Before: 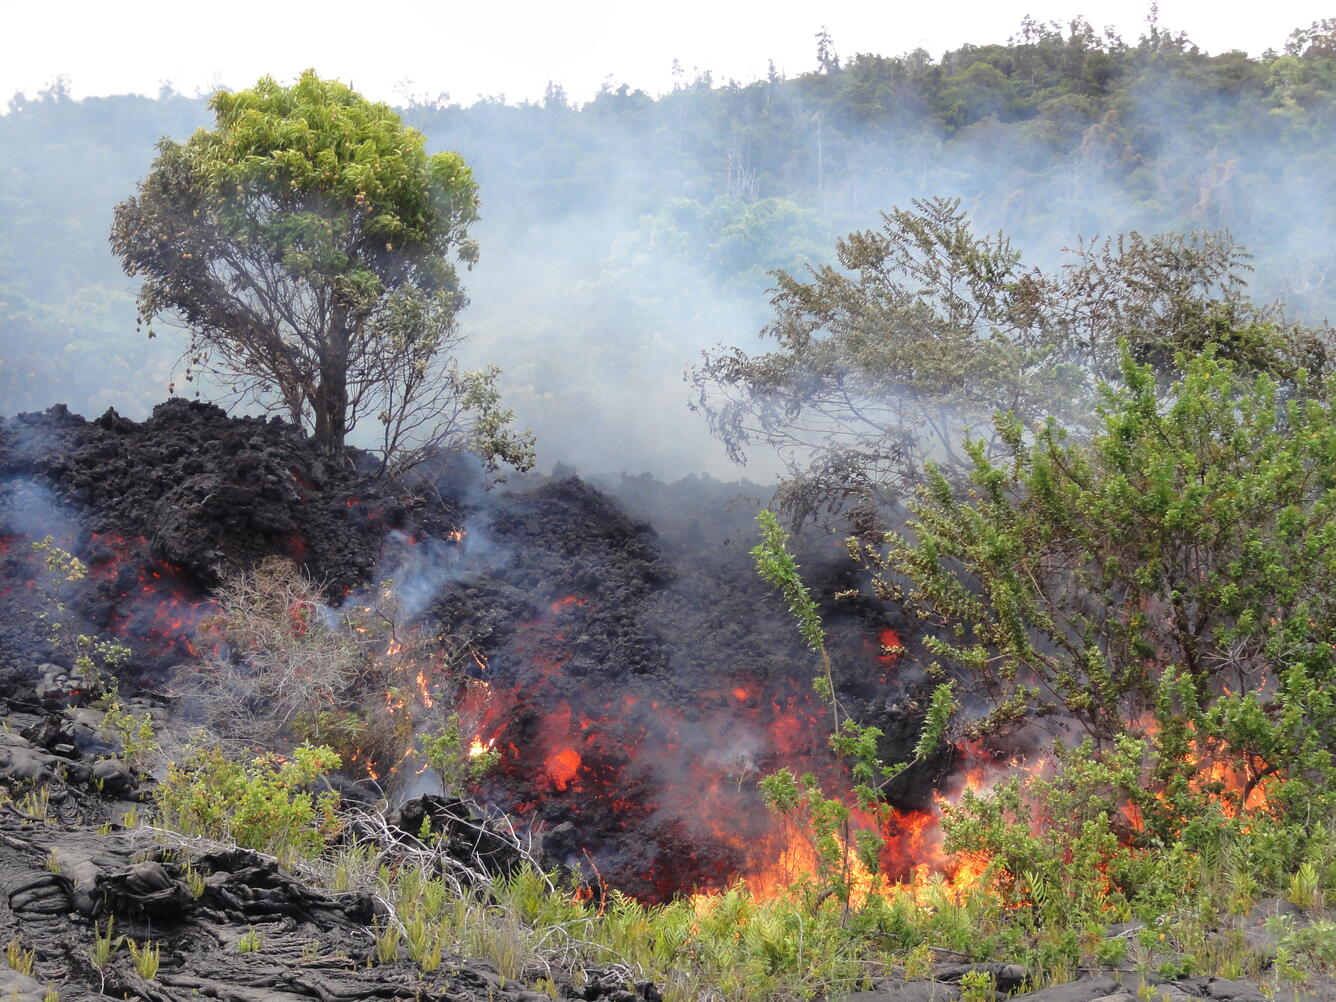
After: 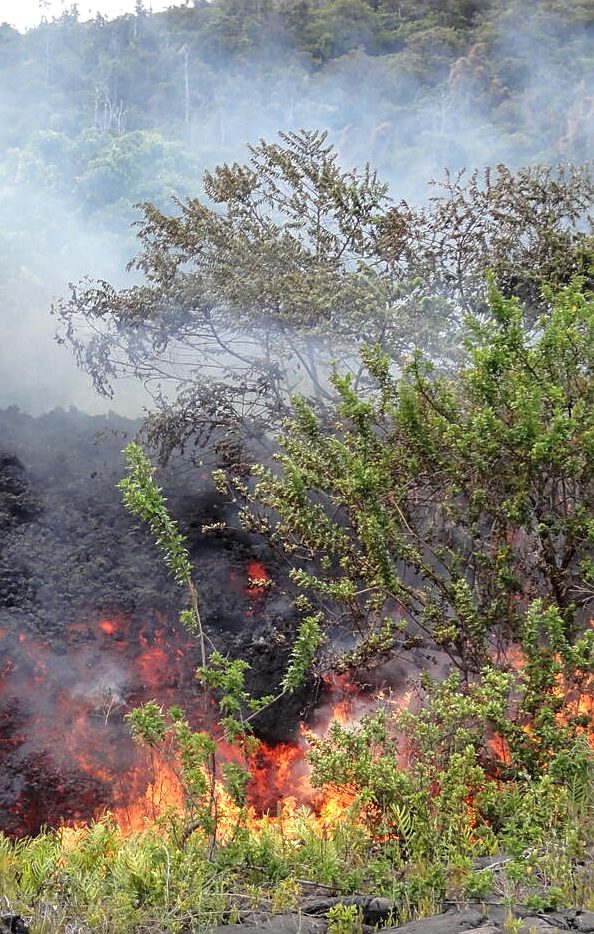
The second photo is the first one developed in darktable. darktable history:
sharpen: on, module defaults
local contrast: on, module defaults
crop: left 47.414%, top 6.763%, right 8.091%
